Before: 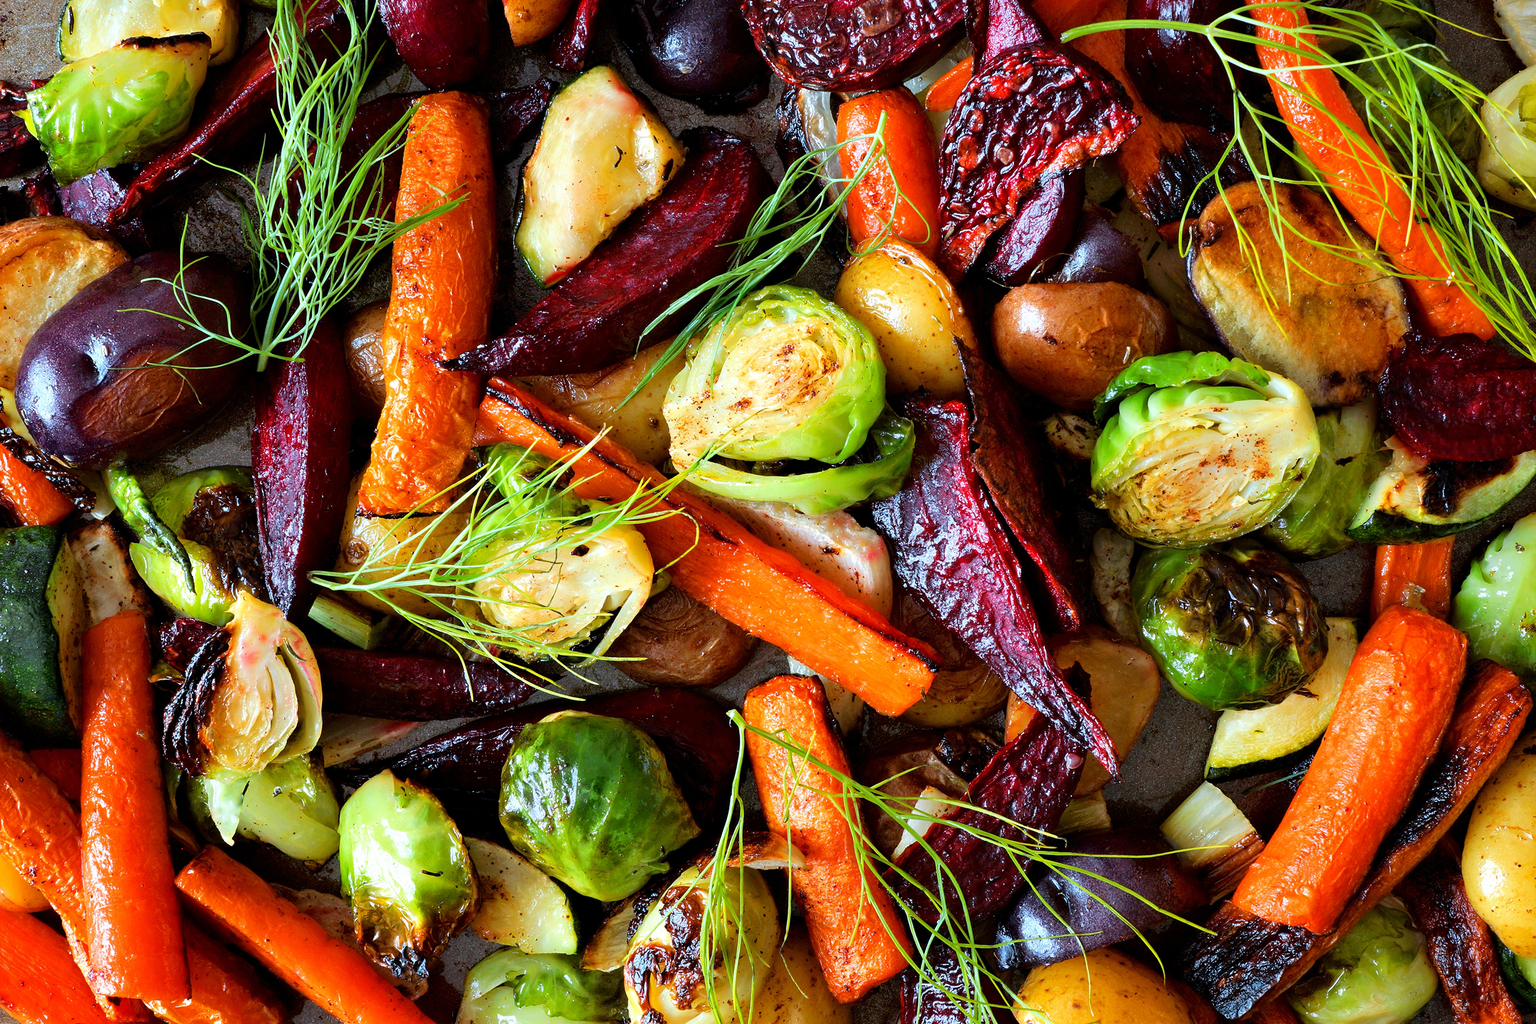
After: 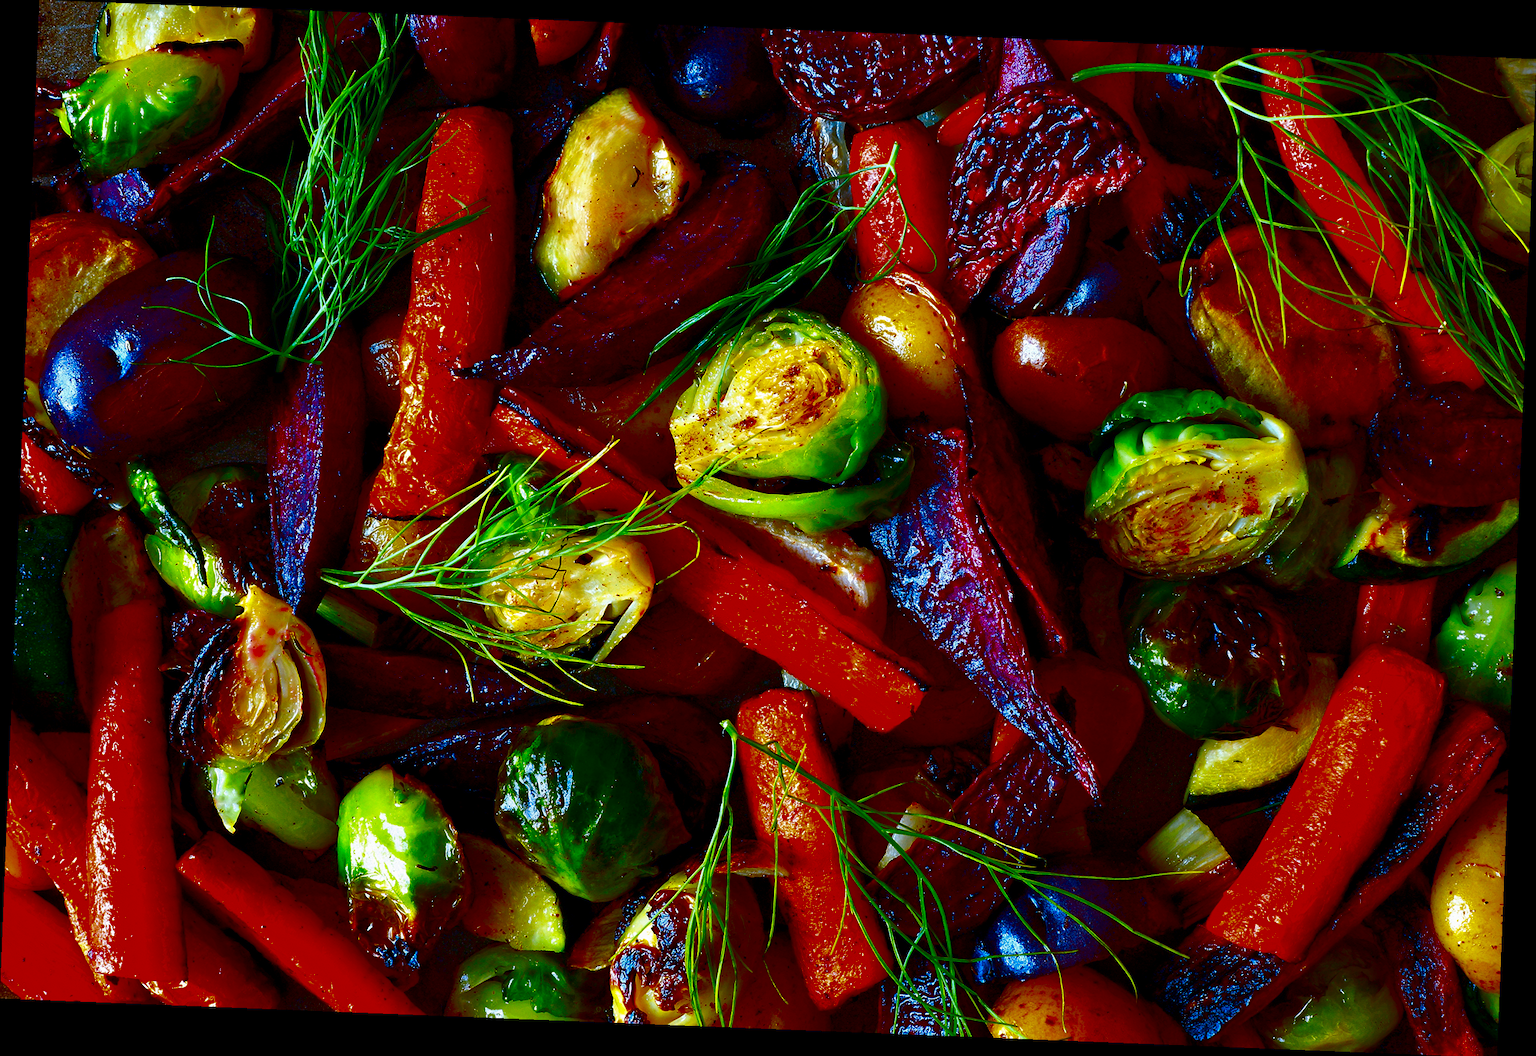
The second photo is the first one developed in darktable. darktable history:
color contrast: green-magenta contrast 0.85, blue-yellow contrast 1.25, unbound 0
rotate and perspective: rotation 2.27°, automatic cropping off
contrast brightness saturation: brightness -1, saturation 1
